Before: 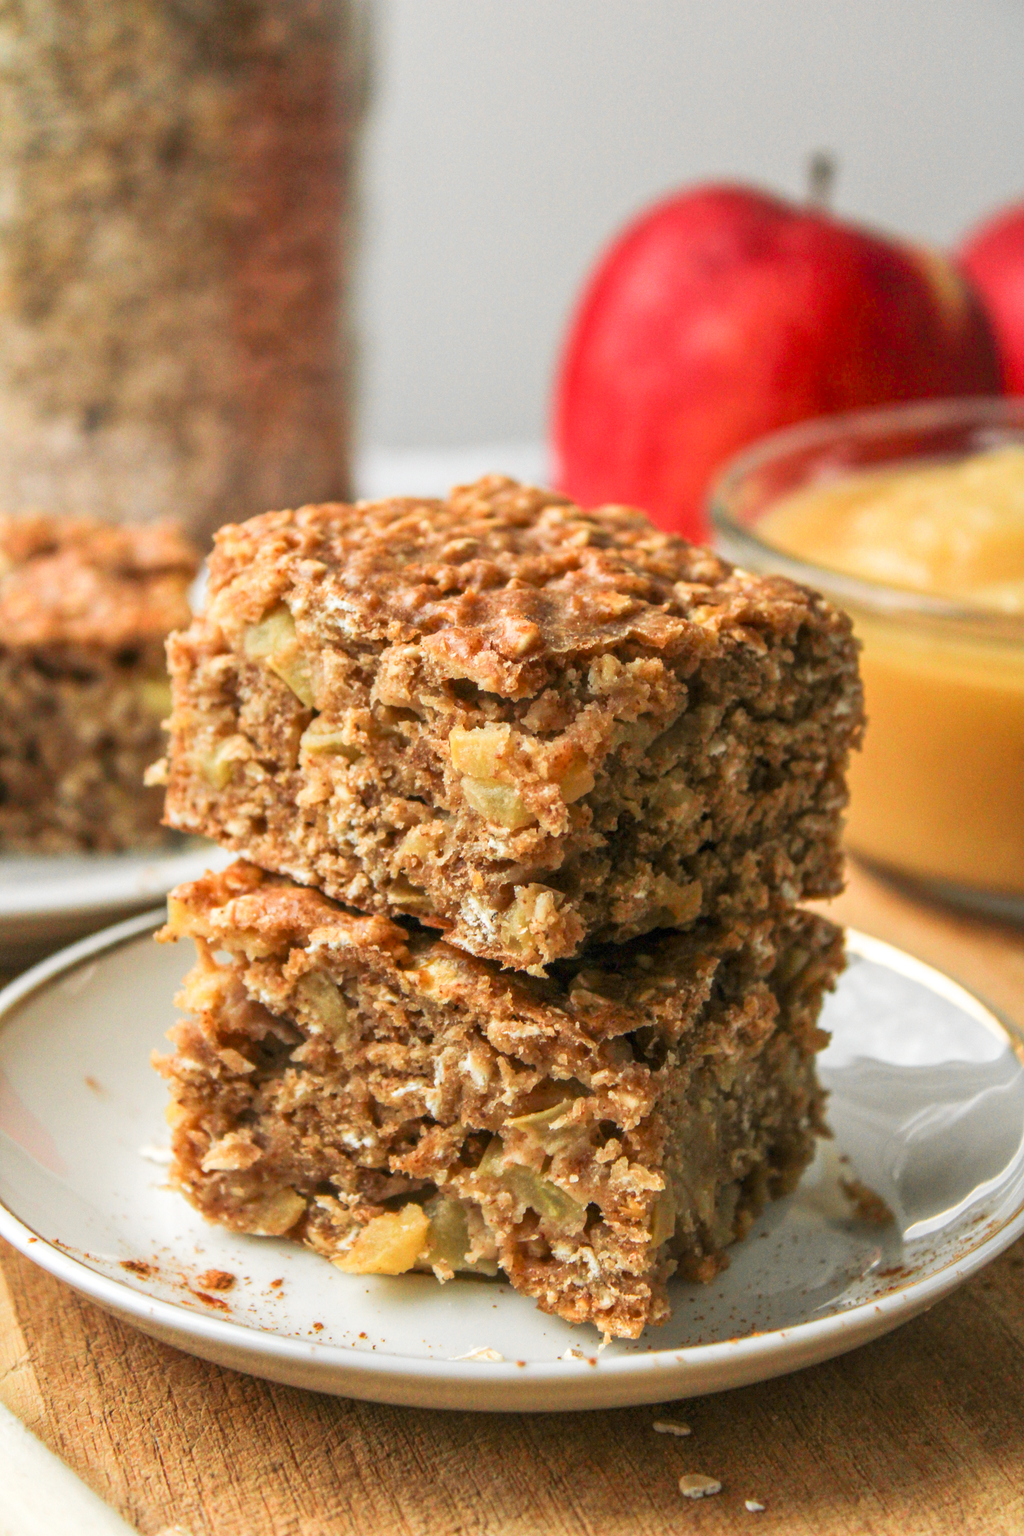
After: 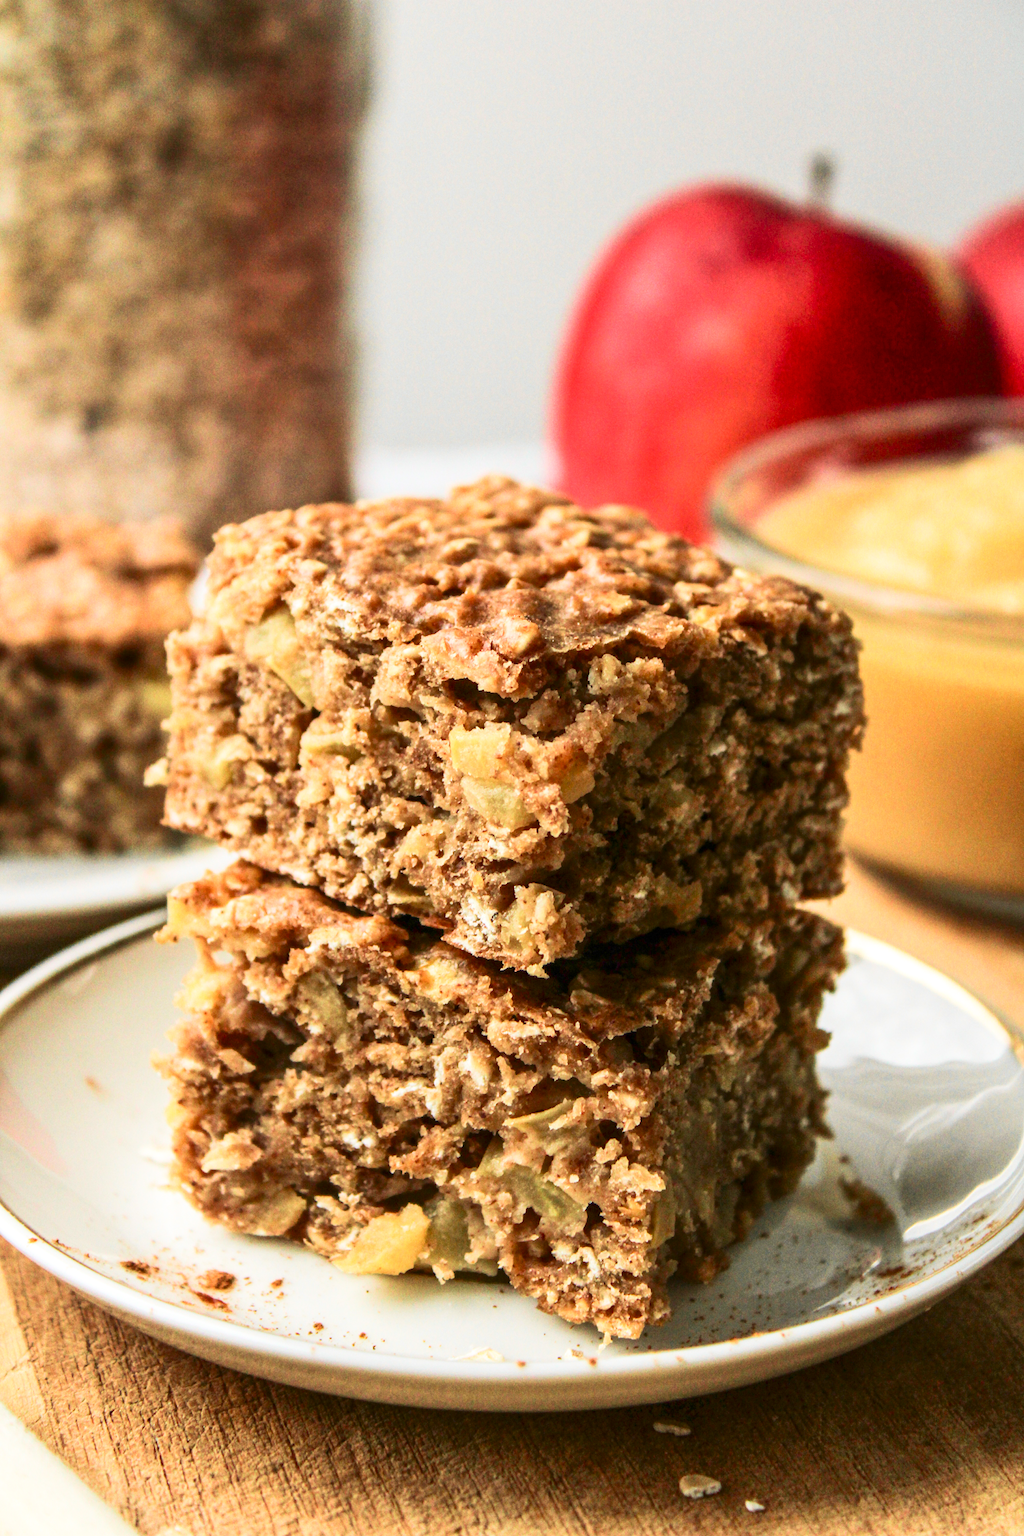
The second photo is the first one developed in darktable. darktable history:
contrast brightness saturation: contrast 0.276
velvia: on, module defaults
